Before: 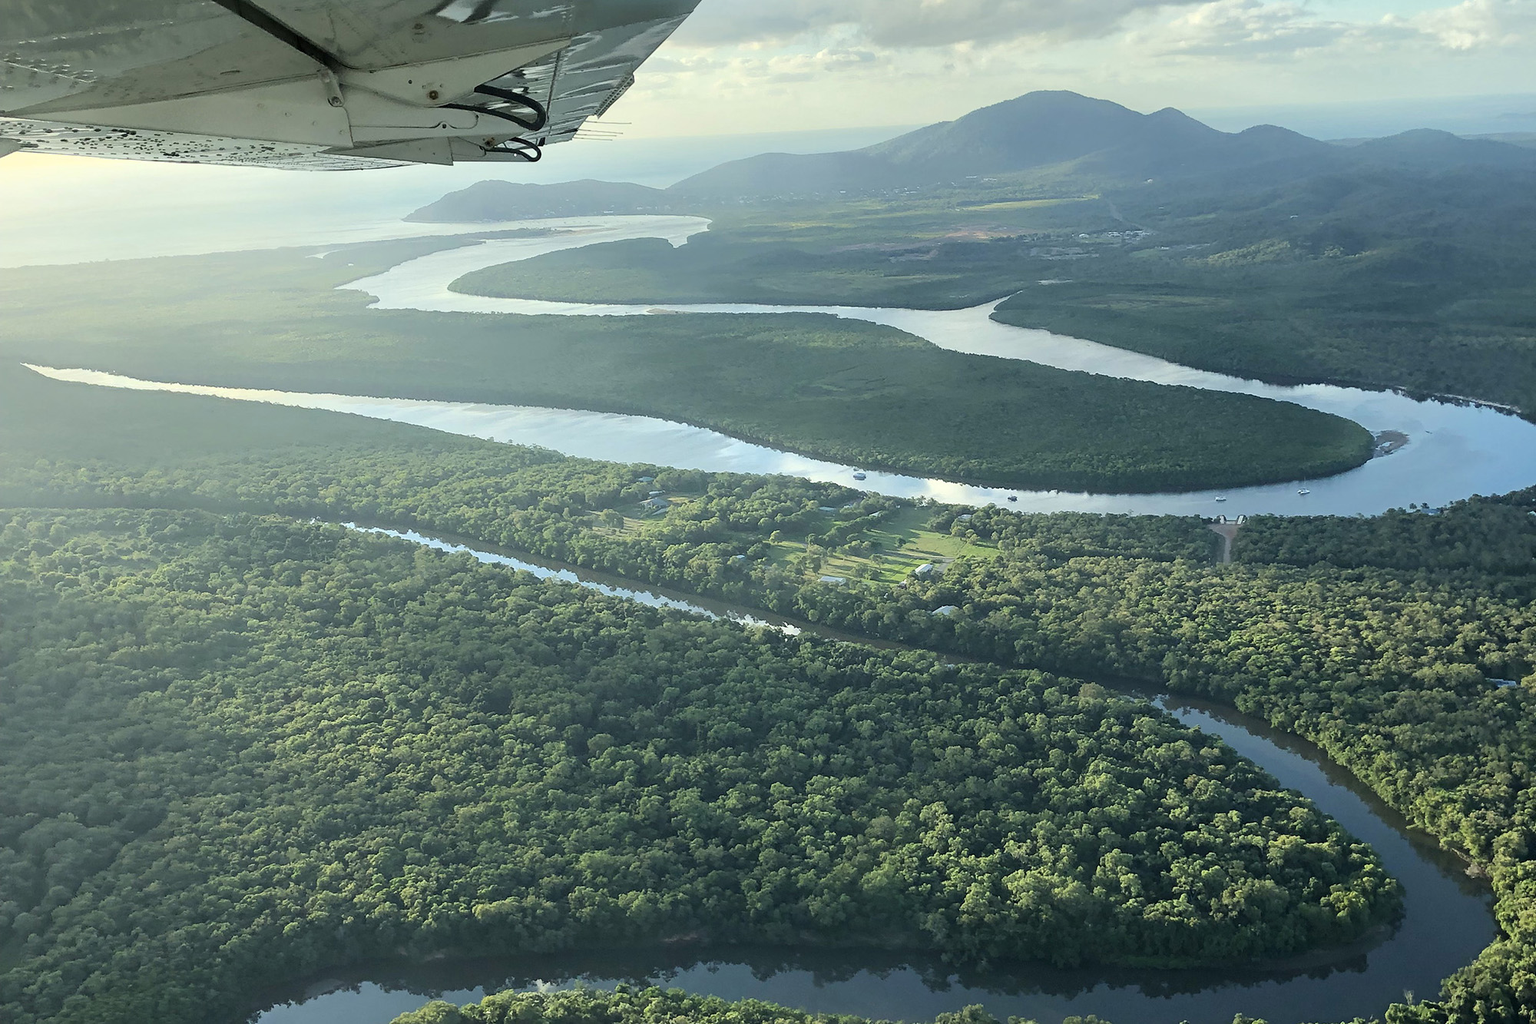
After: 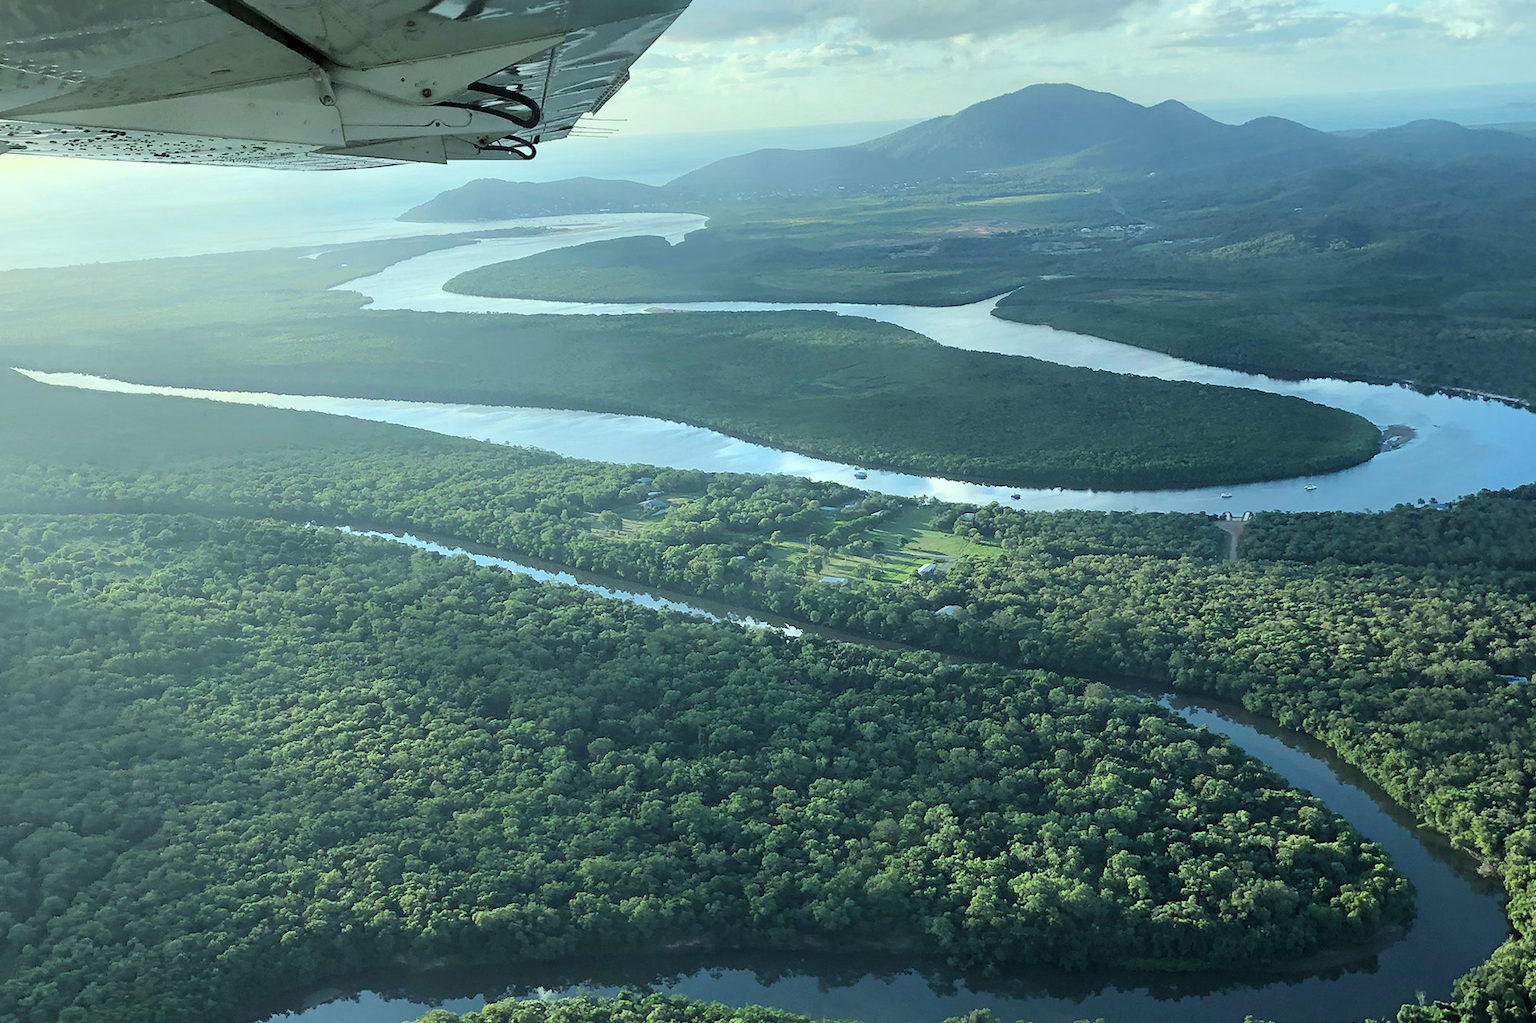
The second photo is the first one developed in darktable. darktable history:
rotate and perspective: rotation -0.45°, automatic cropping original format, crop left 0.008, crop right 0.992, crop top 0.012, crop bottom 0.988
color balance rgb: perceptual saturation grading › global saturation -3%
levels: levels [0.026, 0.507, 0.987]
white balance: red 0.925, blue 1.046
